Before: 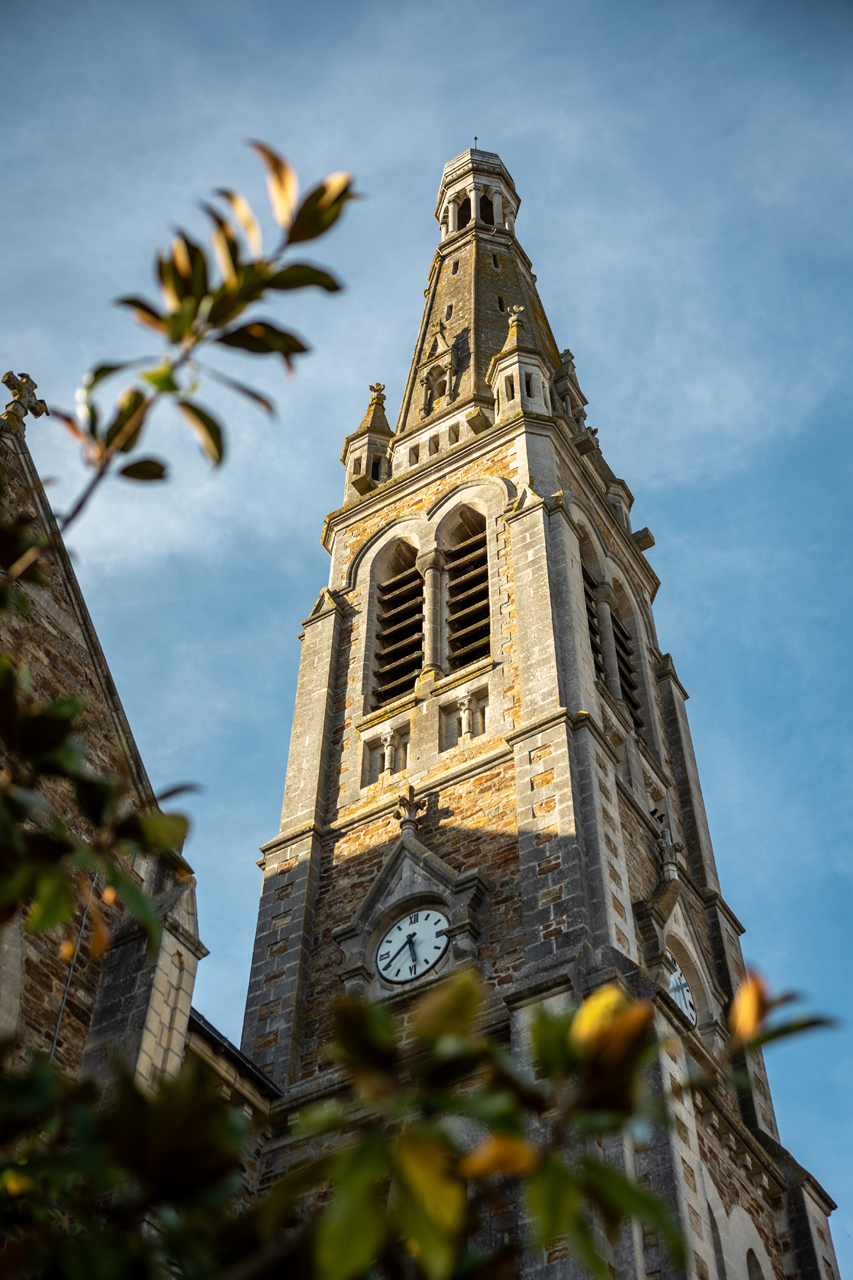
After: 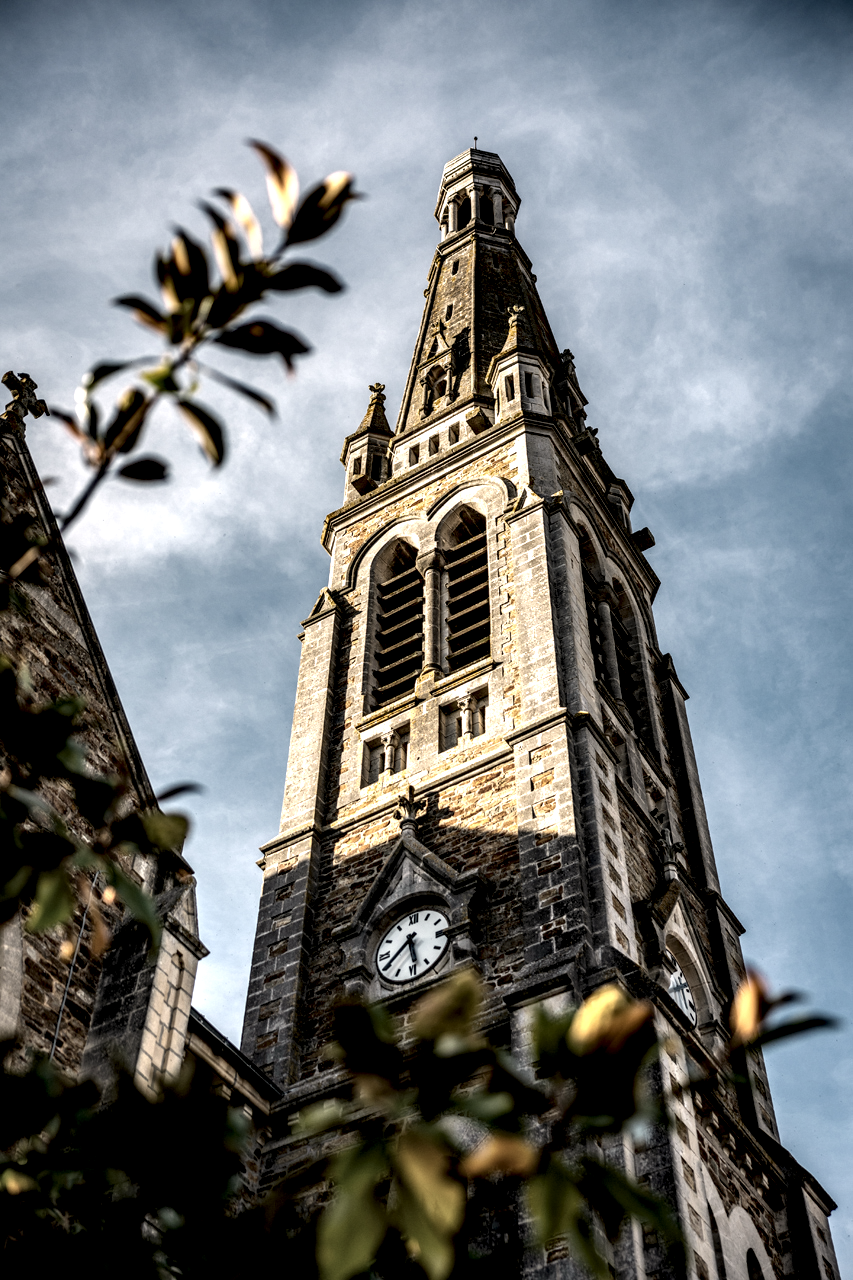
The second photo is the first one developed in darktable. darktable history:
white balance: emerald 1
local contrast: shadows 185%, detail 225%
color correction: highlights a* 5.59, highlights b* 5.24, saturation 0.68
